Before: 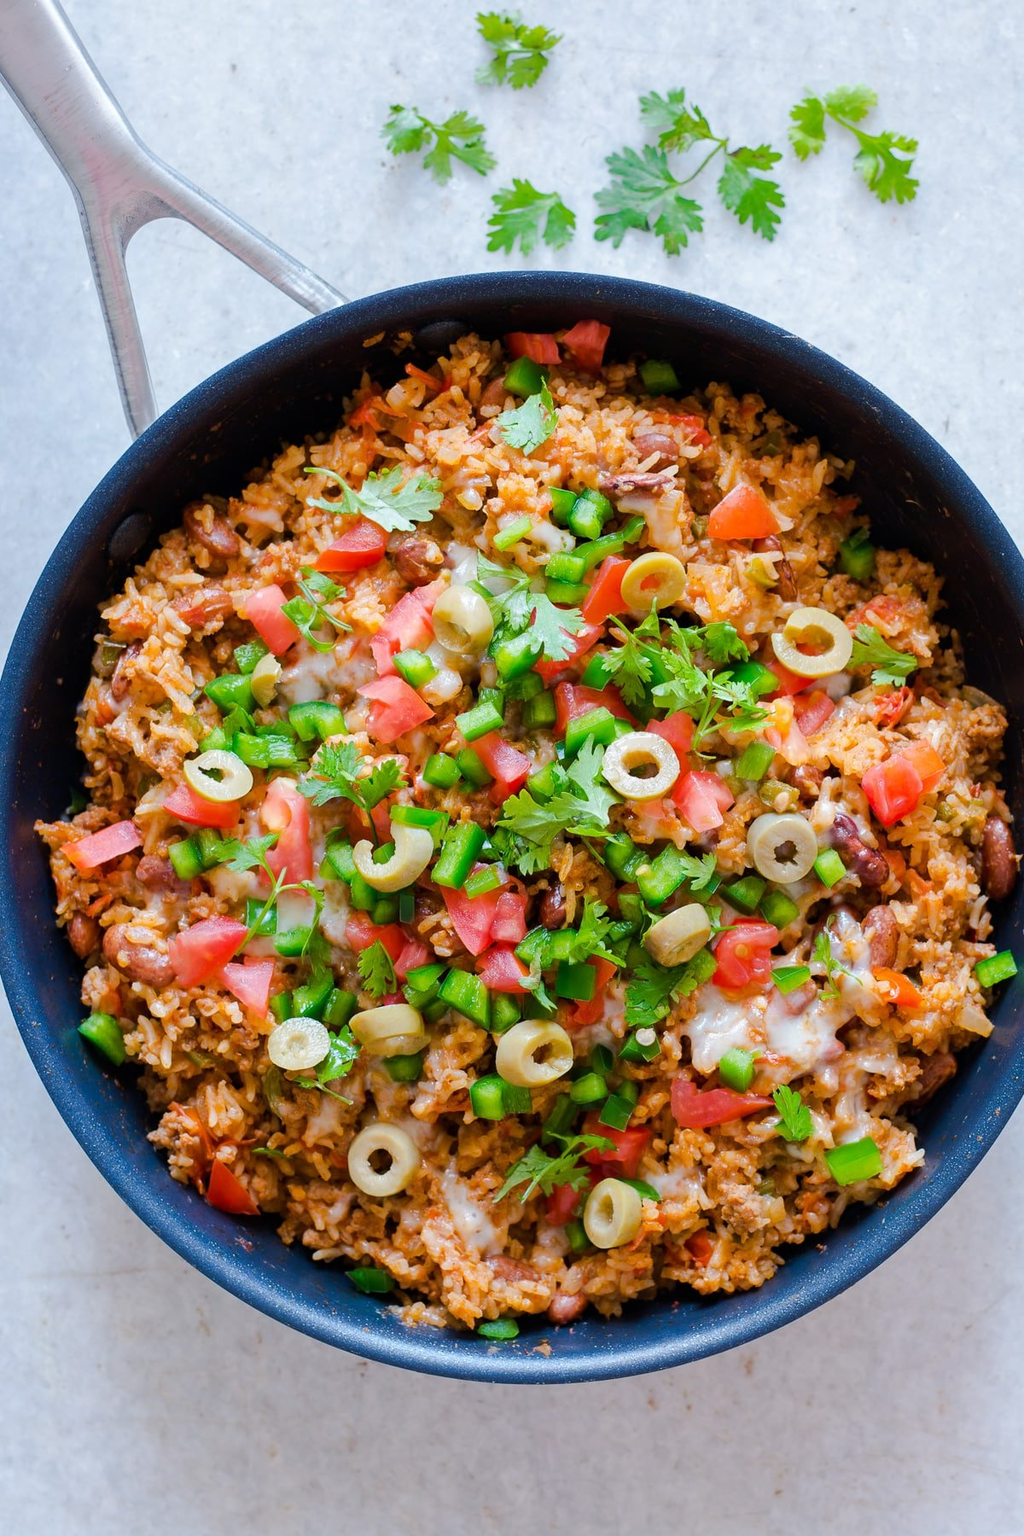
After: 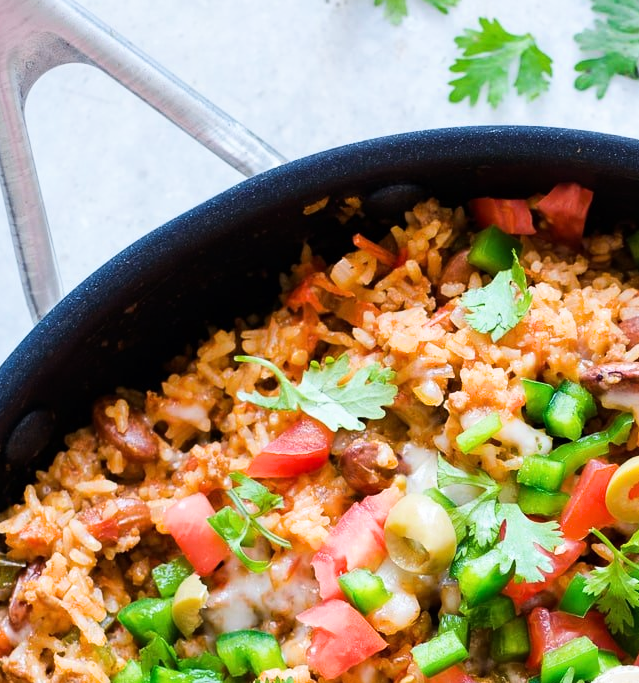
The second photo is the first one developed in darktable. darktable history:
tone equalizer: -8 EV -0.417 EV, -7 EV -0.383 EV, -6 EV -0.362 EV, -5 EV -0.194 EV, -3 EV 0.2 EV, -2 EV 0.345 EV, -1 EV 0.378 EV, +0 EV 0.43 EV, edges refinement/feathering 500, mask exposure compensation -1.57 EV, preserve details no
crop: left 10.205%, top 10.708%, right 36.51%, bottom 51.33%
filmic rgb: black relative exposure -16 EV, white relative exposure 2.9 EV, hardness 9.97
